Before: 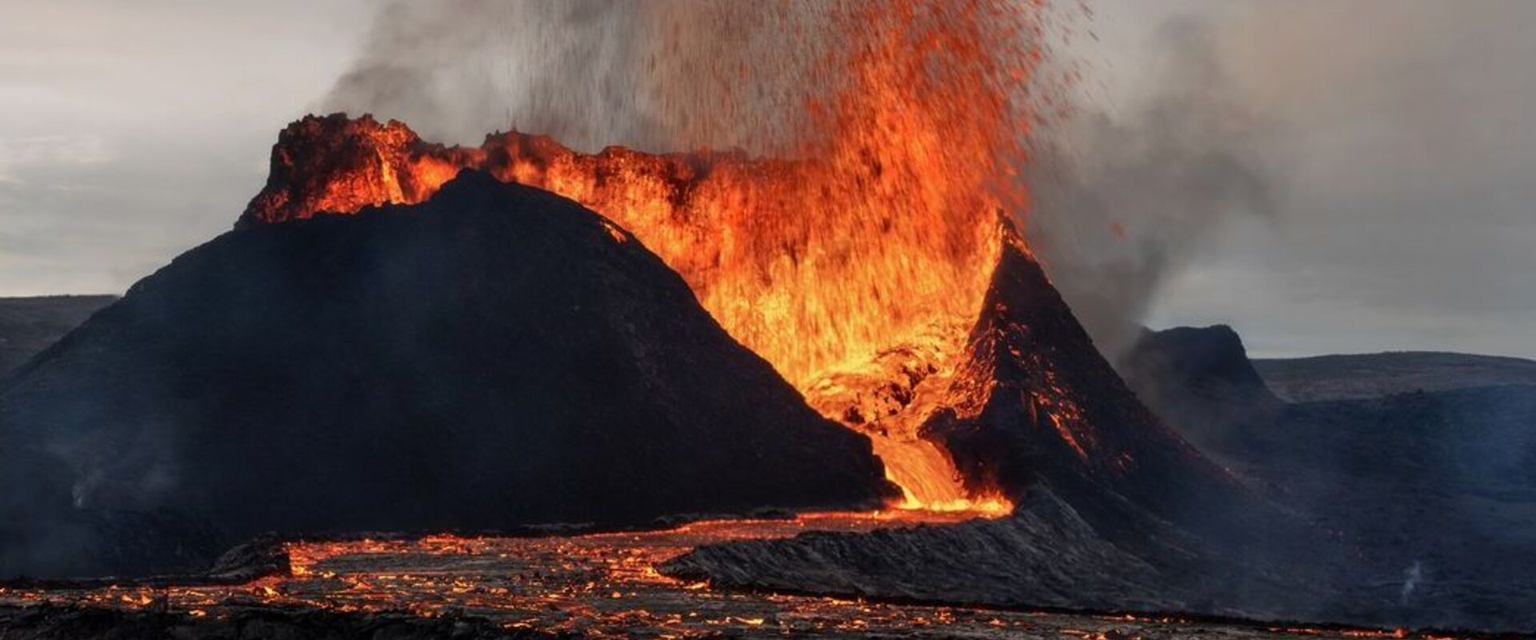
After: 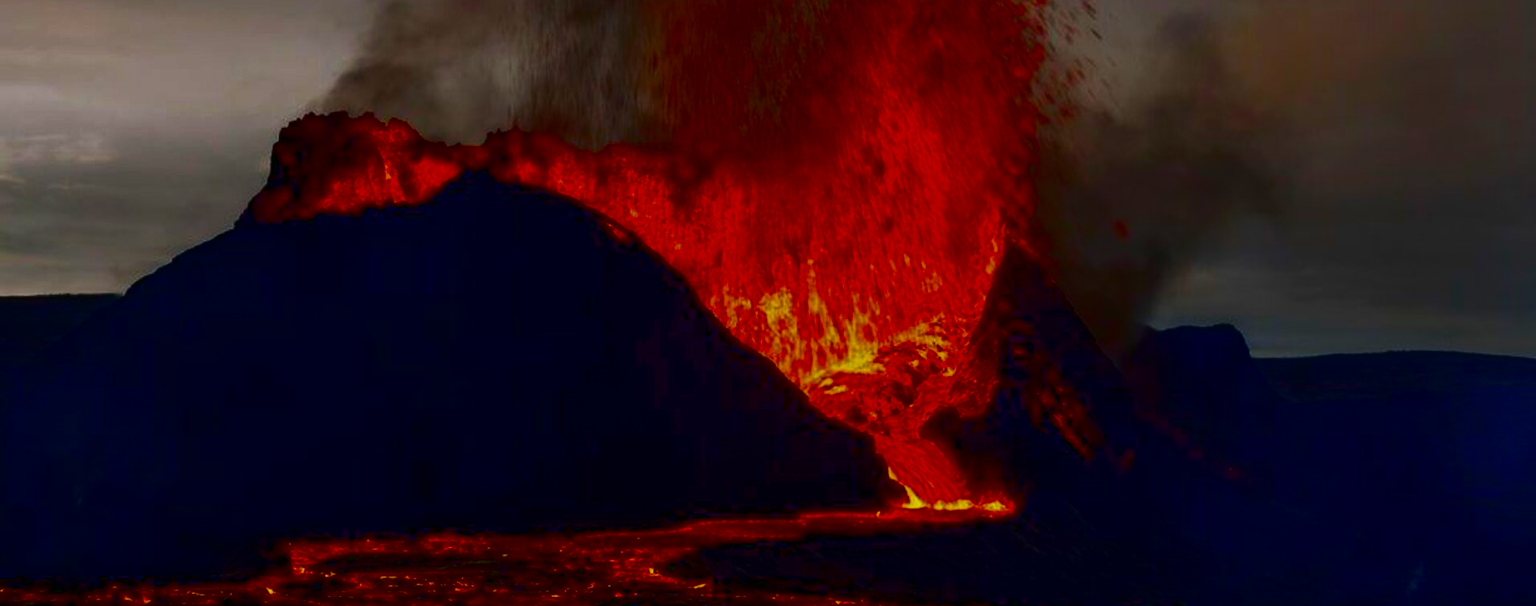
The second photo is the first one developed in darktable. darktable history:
contrast brightness saturation: brightness -0.999, saturation 0.987
crop: top 0.372%, right 0.256%, bottom 5.107%
